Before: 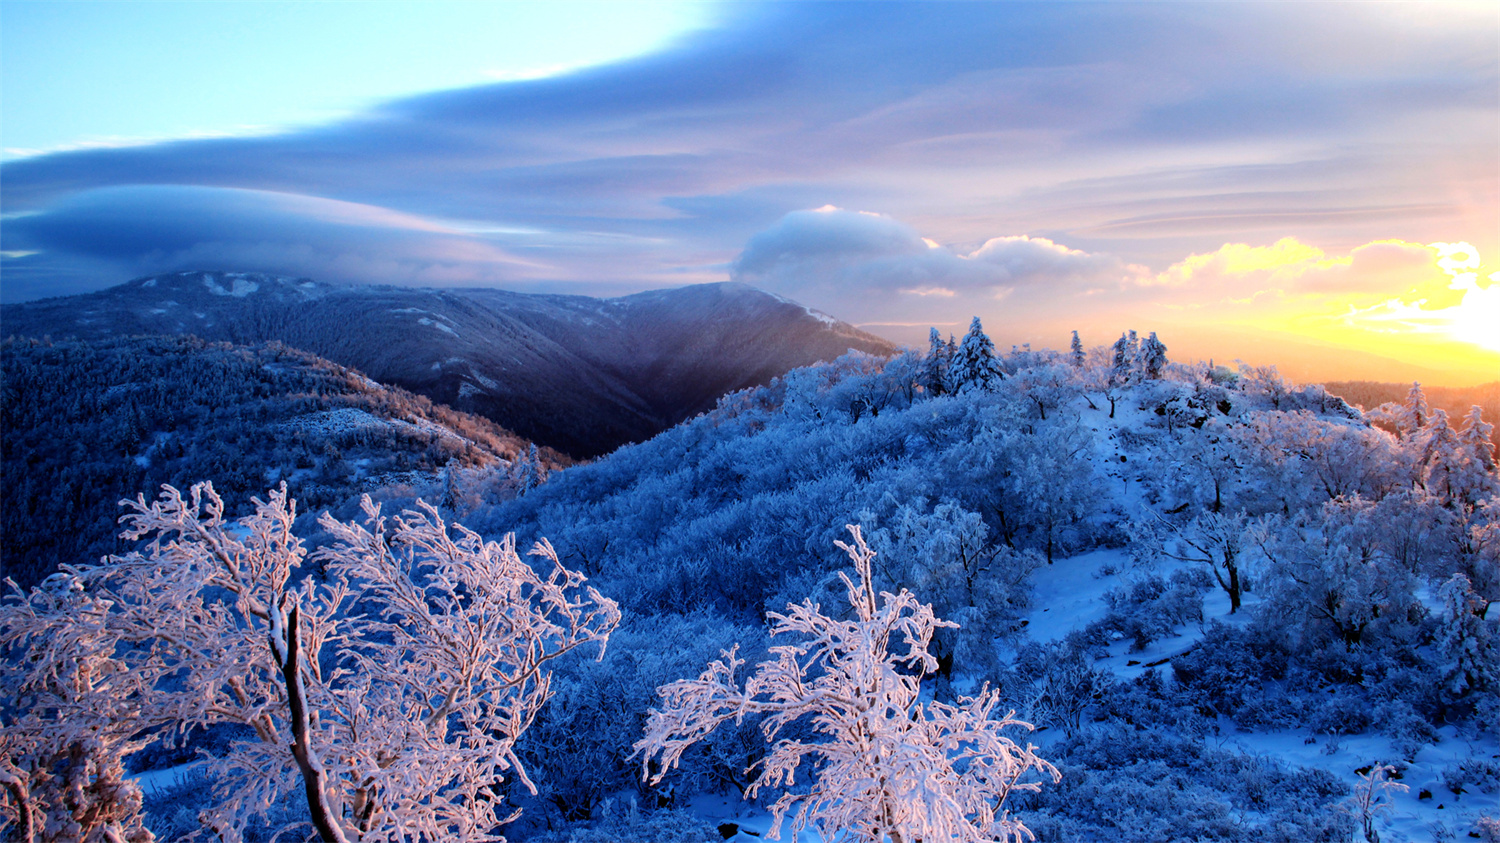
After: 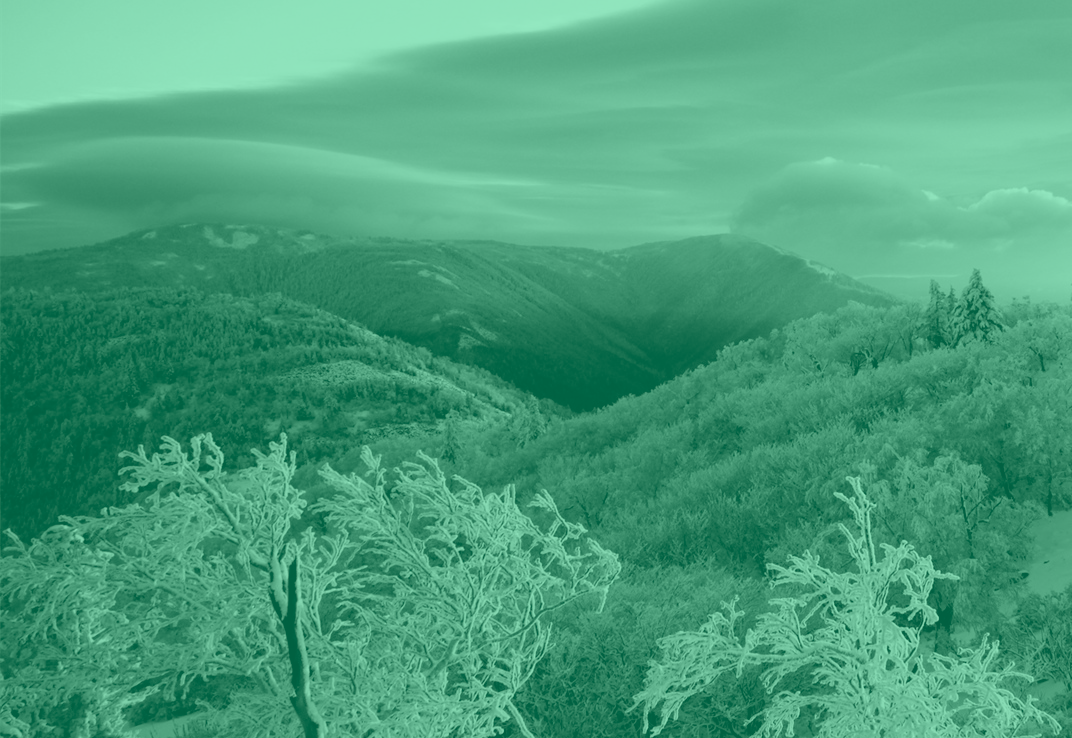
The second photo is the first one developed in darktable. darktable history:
crop: top 5.803%, right 27.864%, bottom 5.804%
colorize: hue 147.6°, saturation 65%, lightness 21.64%
white balance: red 1.004, blue 1.096
